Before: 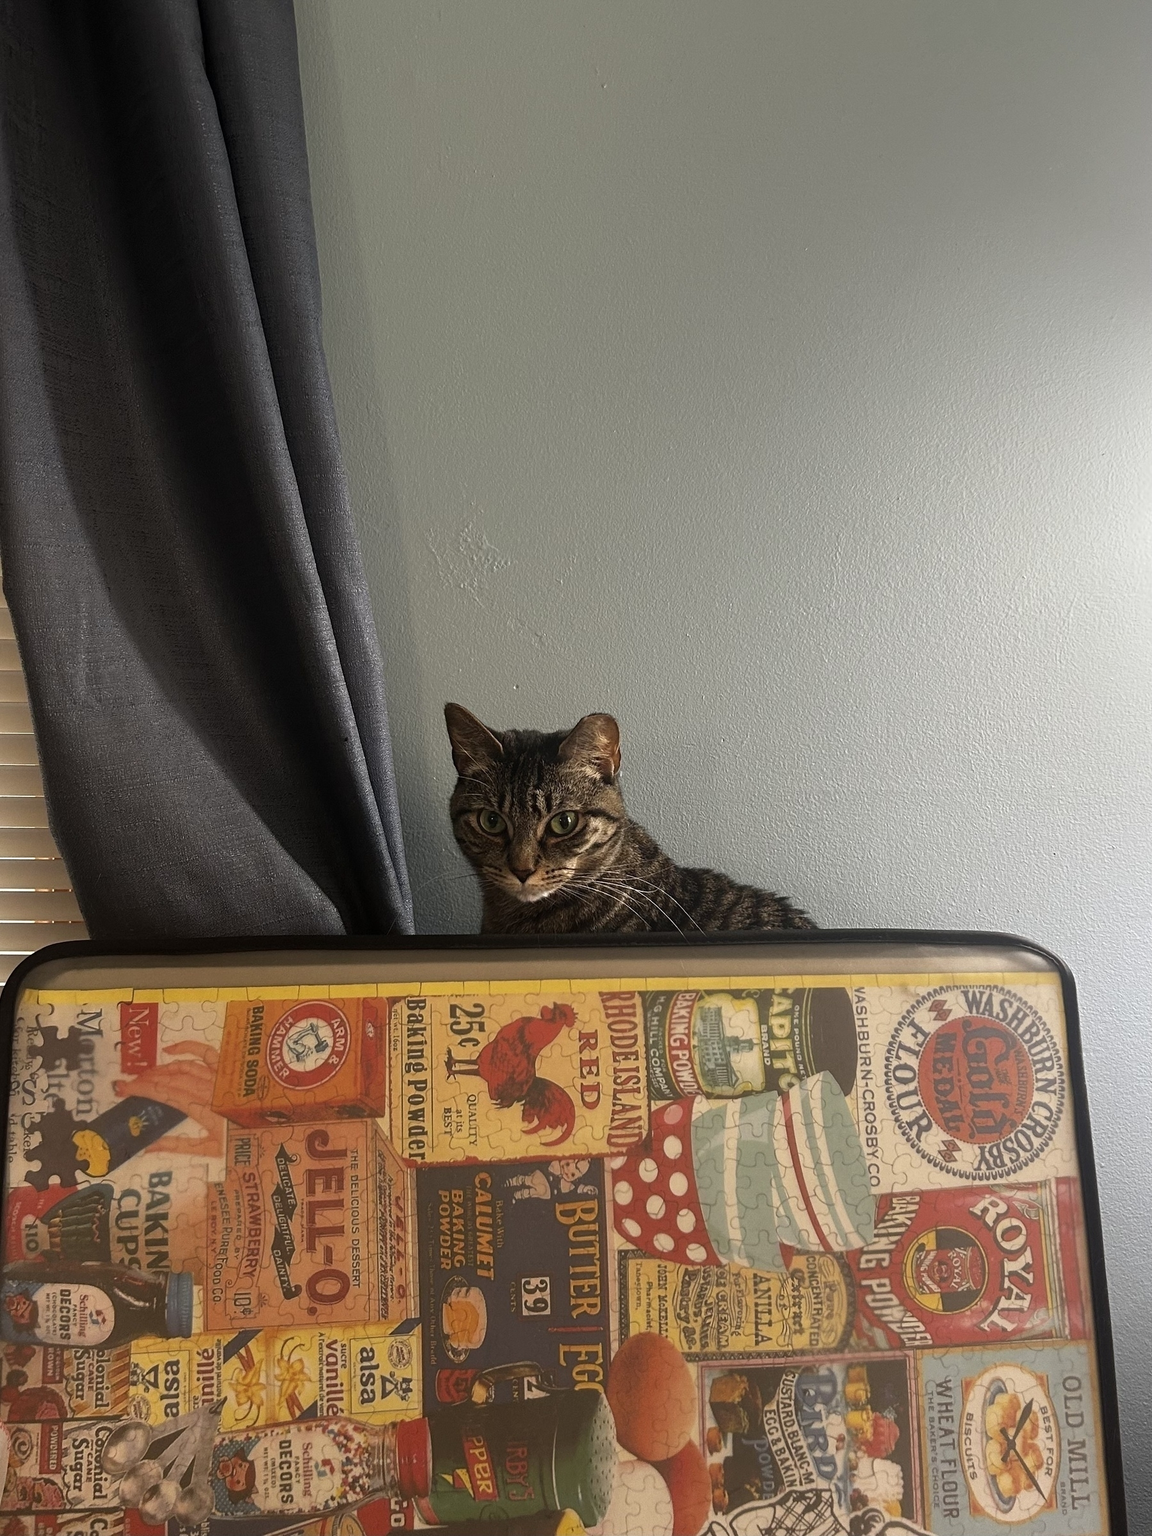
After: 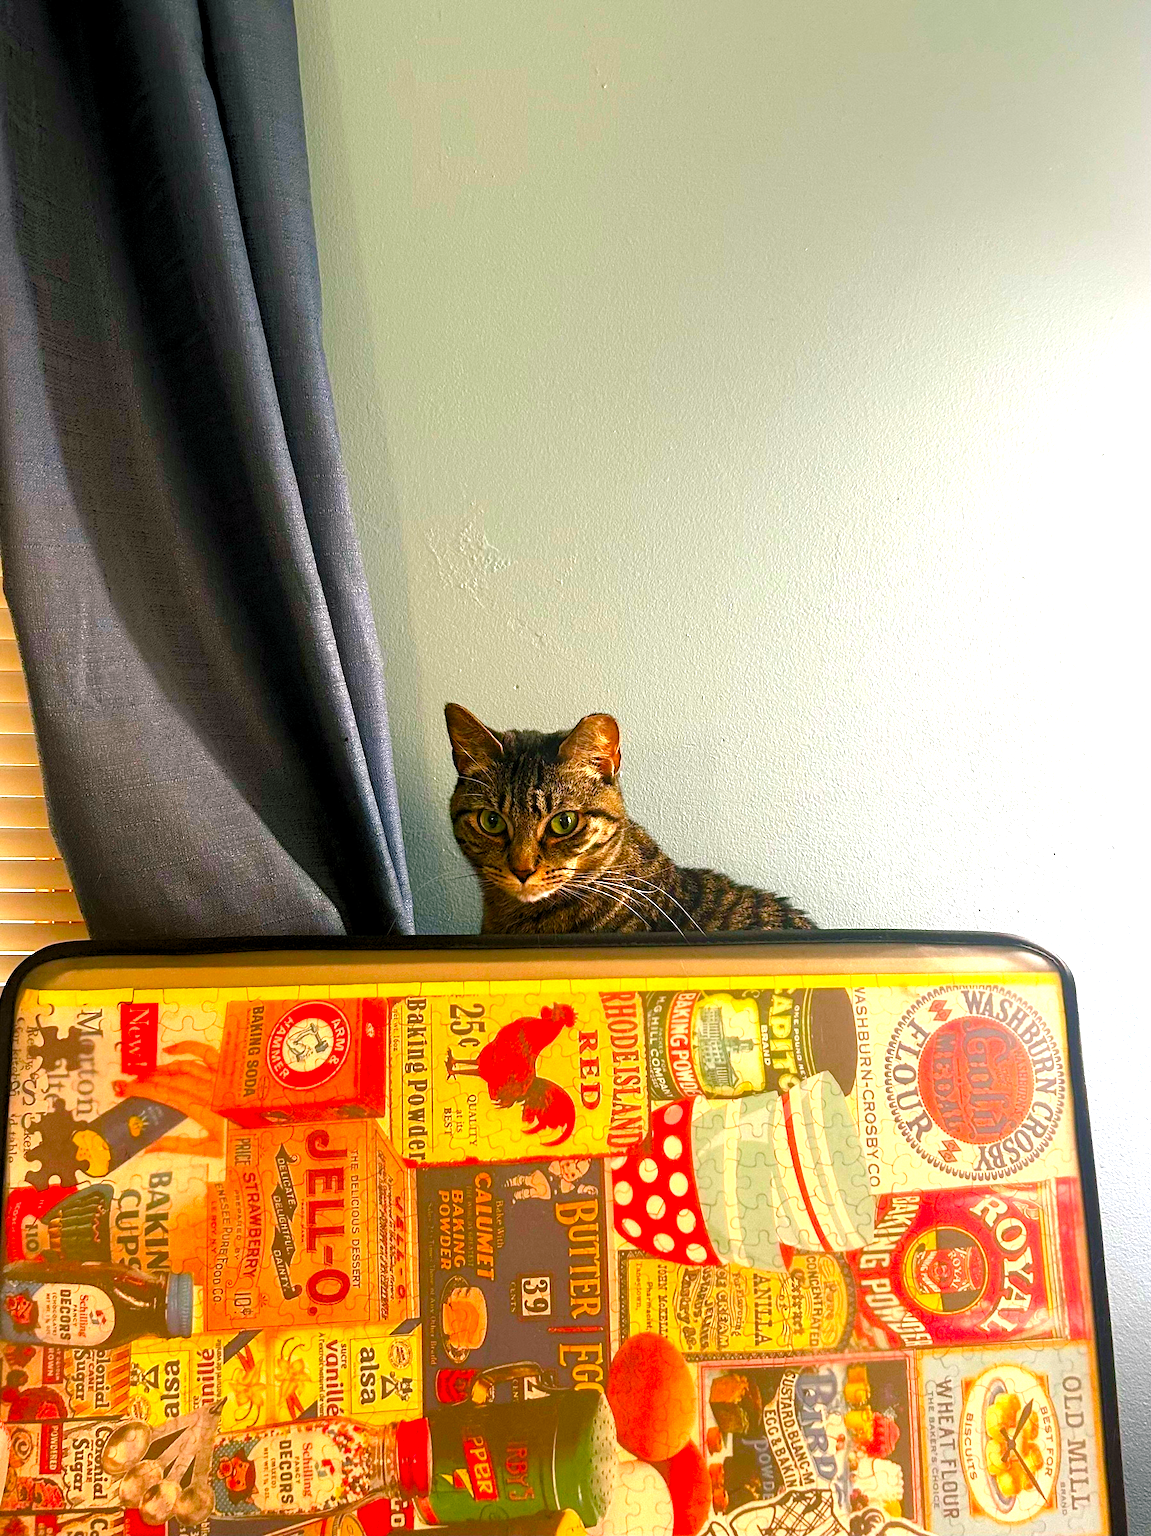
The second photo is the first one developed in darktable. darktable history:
exposure: black level correction 0, exposure 1.198 EV, compensate highlight preservation false
color balance rgb: shadows lift › chroma 2.041%, shadows lift › hue 185.74°, power › hue 311.88°, perceptual saturation grading › global saturation 20%, perceptual saturation grading › highlights -25.759%, perceptual saturation grading › shadows 50.253%, global vibrance 30.432%
contrast brightness saturation: saturation 0.516
levels: levels [0.073, 0.497, 0.972]
haze removal: strength 0.092, compatibility mode true, adaptive false
